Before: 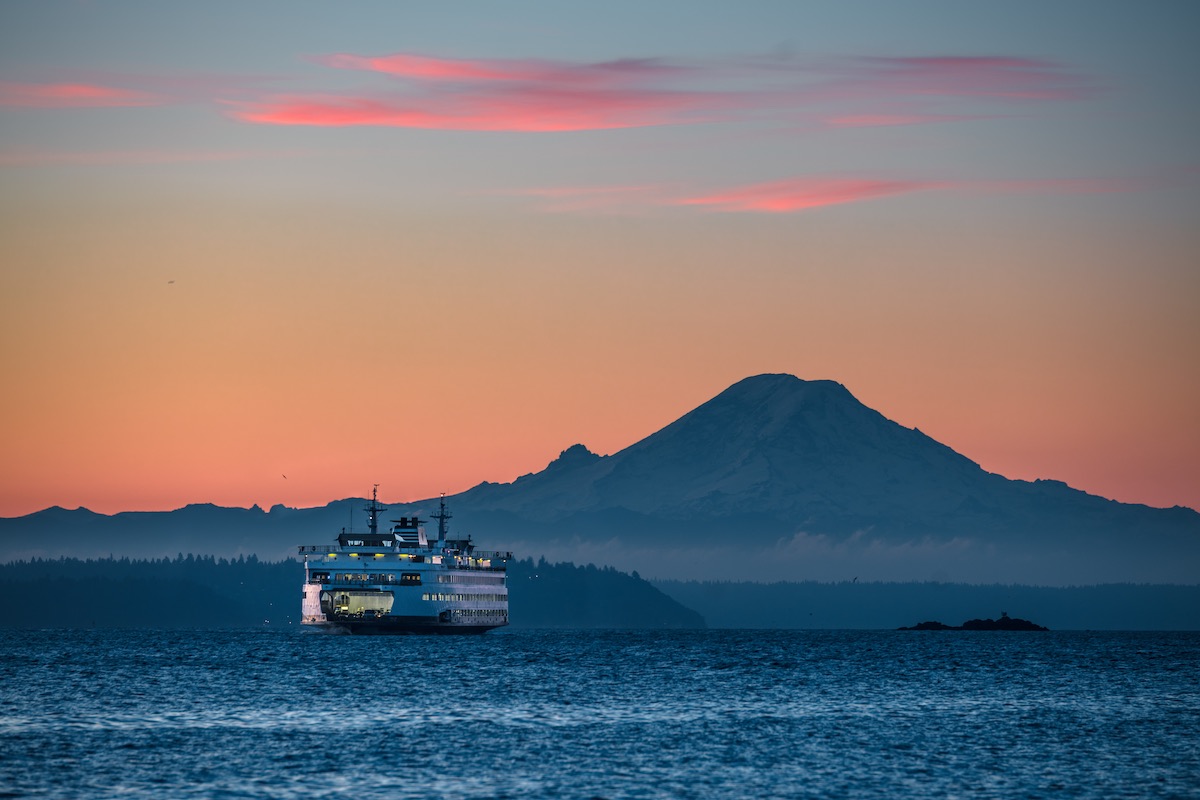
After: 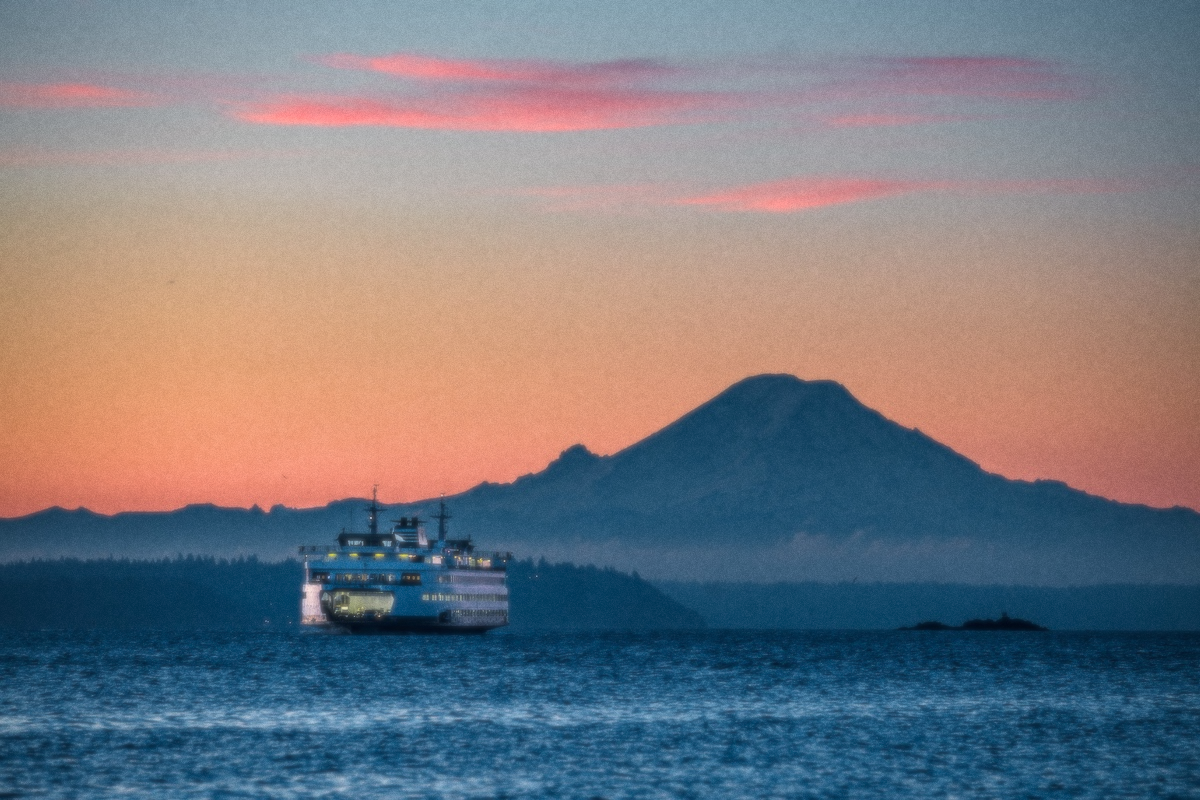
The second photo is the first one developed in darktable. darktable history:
grain: coarseness 0.09 ISO, strength 40%
soften: size 8.67%, mix 49%
